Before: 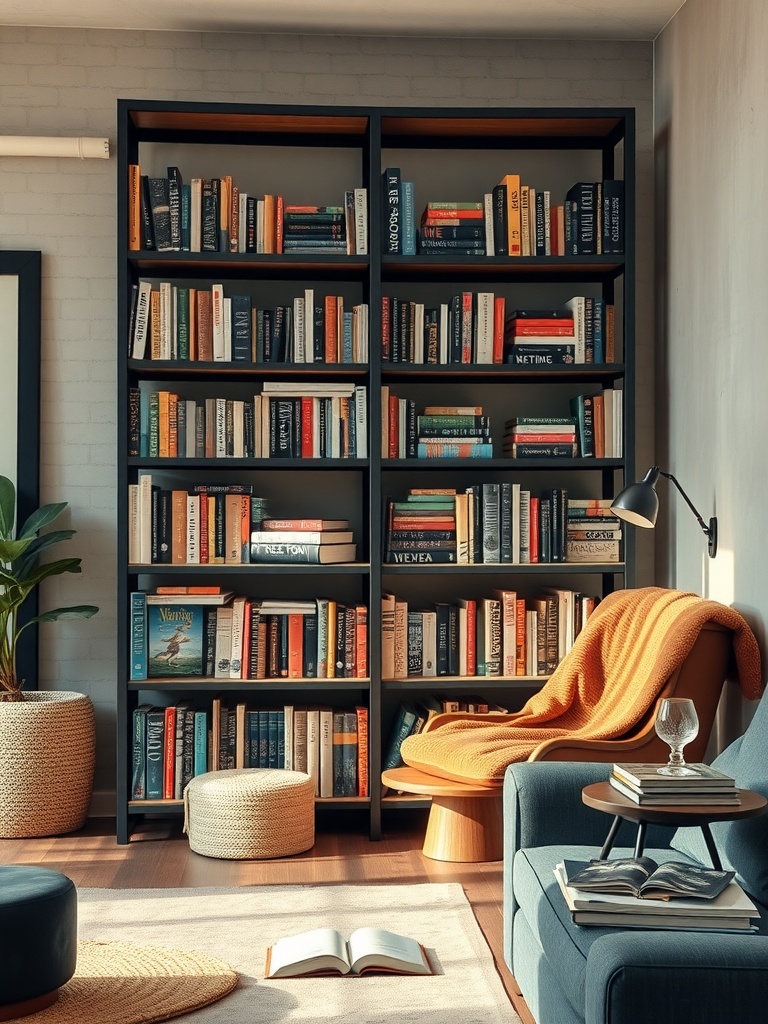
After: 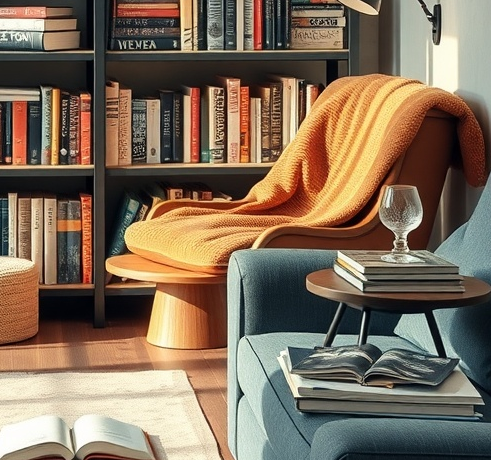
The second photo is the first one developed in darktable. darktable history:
crop and rotate: left 35.967%, top 50.125%, bottom 4.909%
